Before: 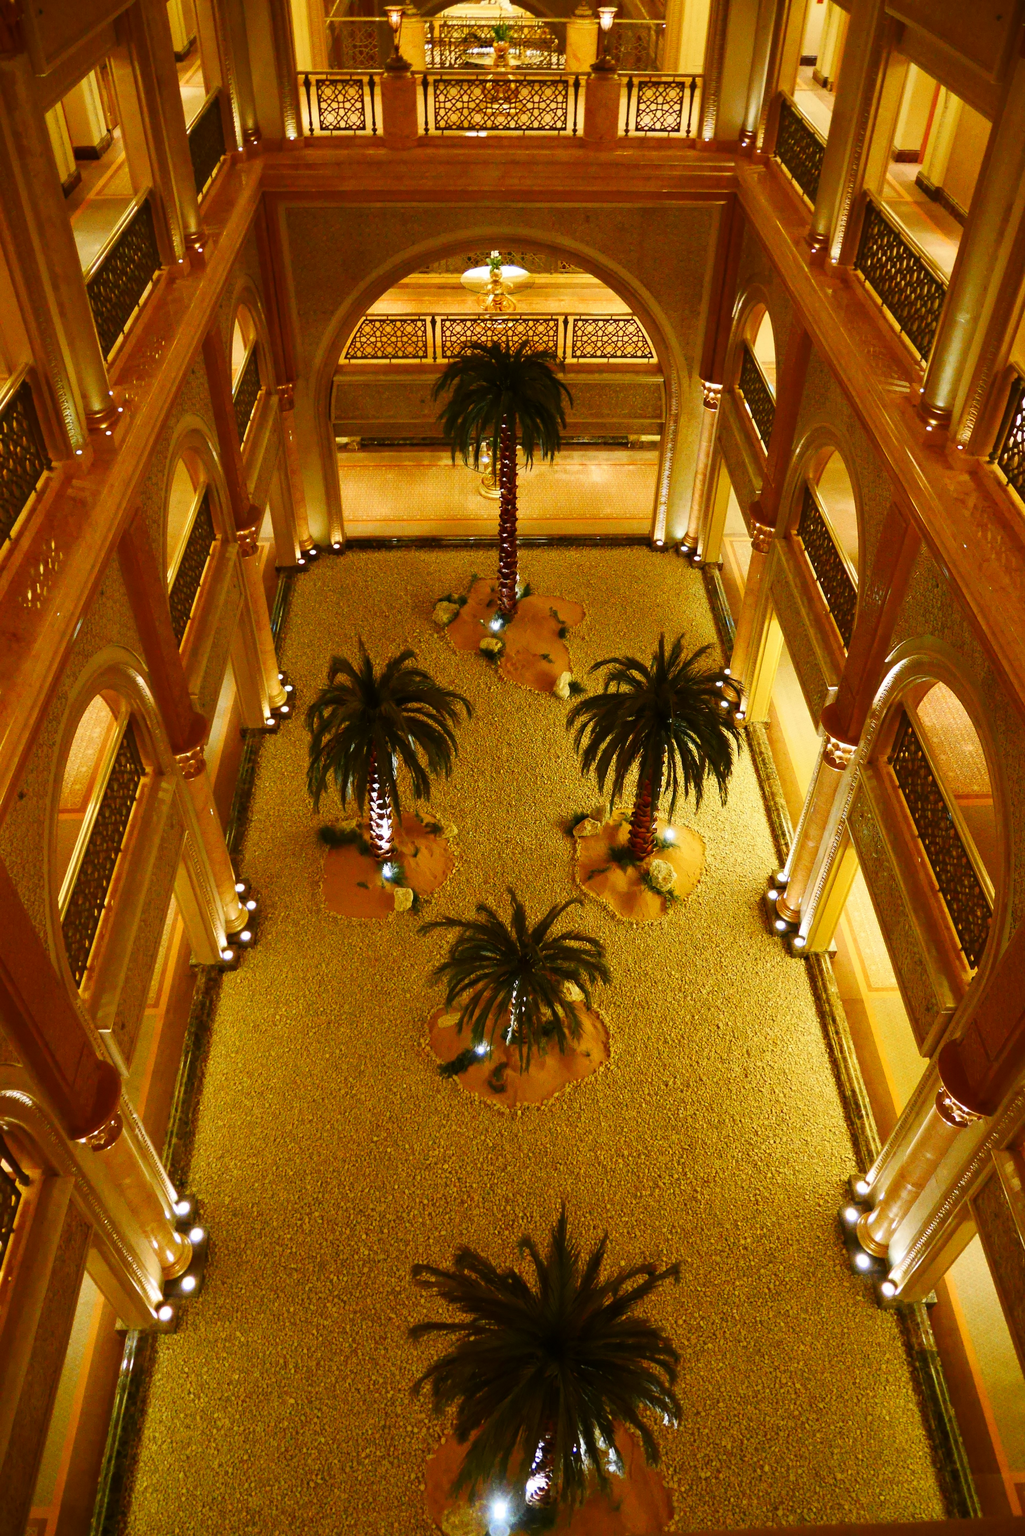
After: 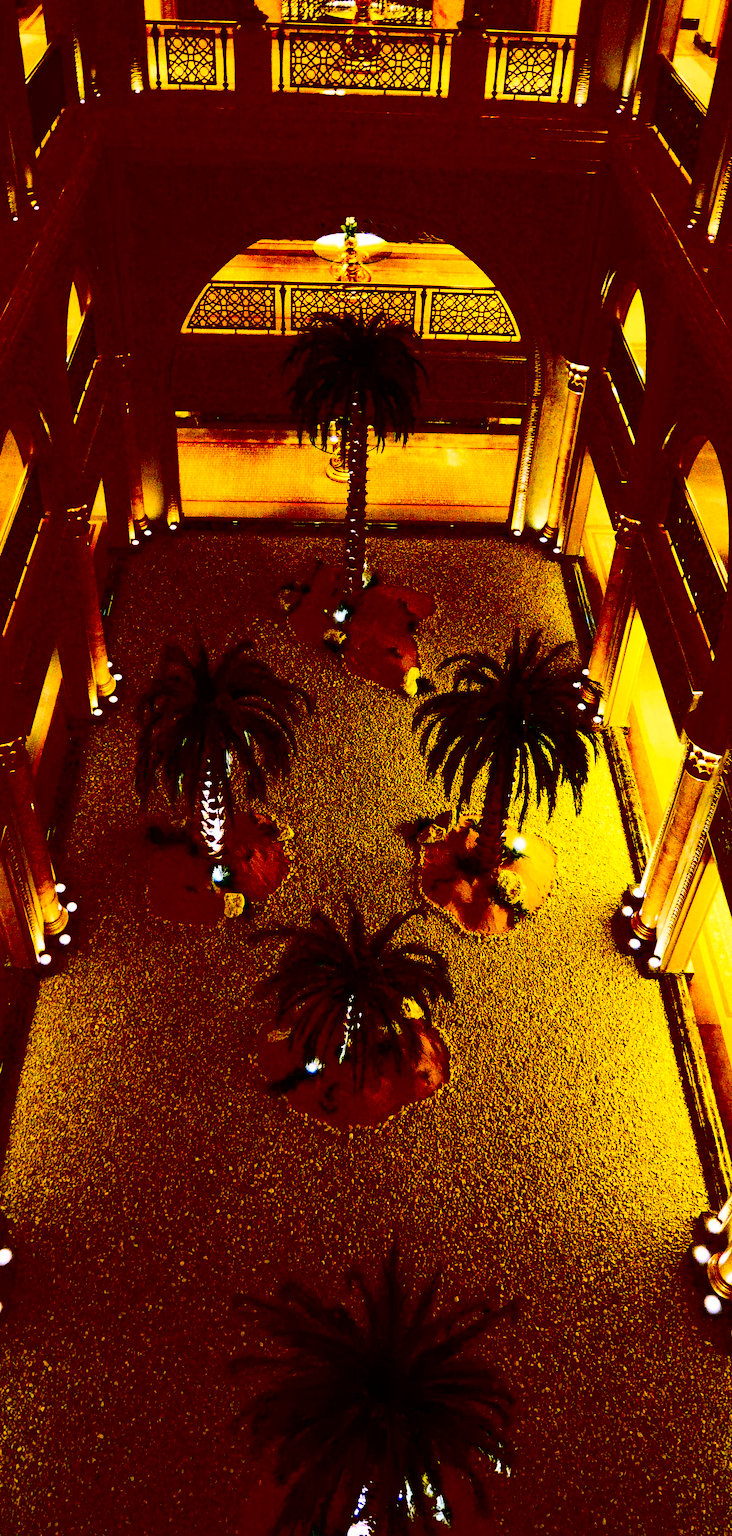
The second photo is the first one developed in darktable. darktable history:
rotate and perspective: rotation 1.57°, crop left 0.018, crop right 0.982, crop top 0.039, crop bottom 0.961
crop and rotate: left 17.732%, right 15.423%
contrast brightness saturation: contrast 0.77, brightness -1, saturation 1
